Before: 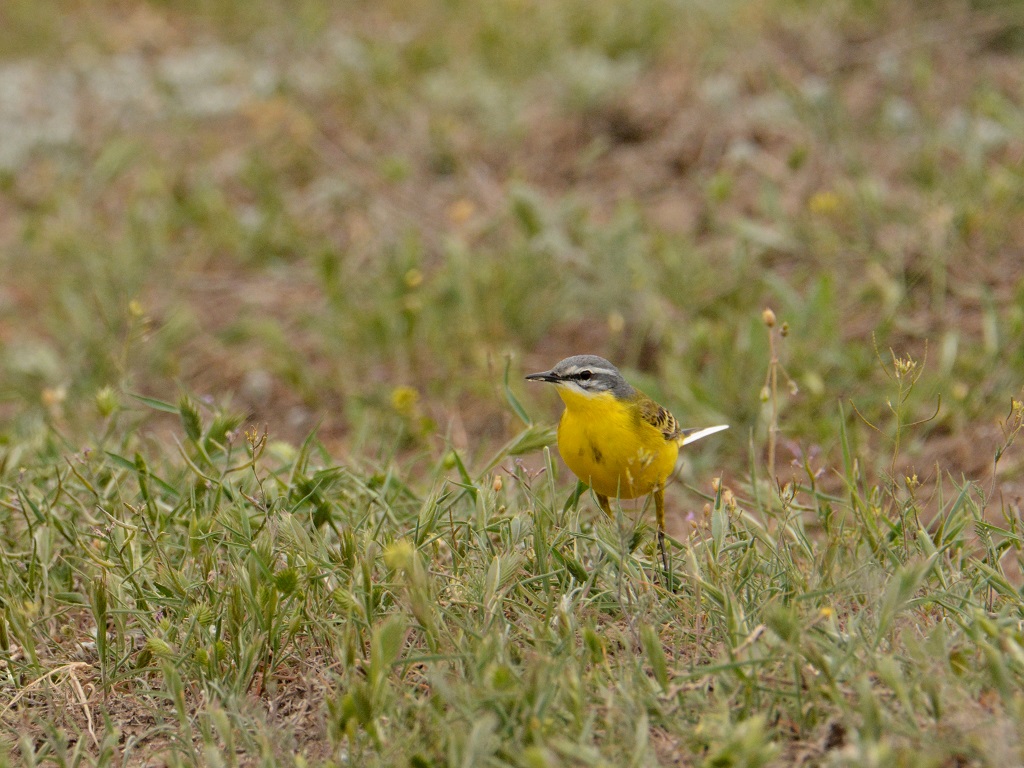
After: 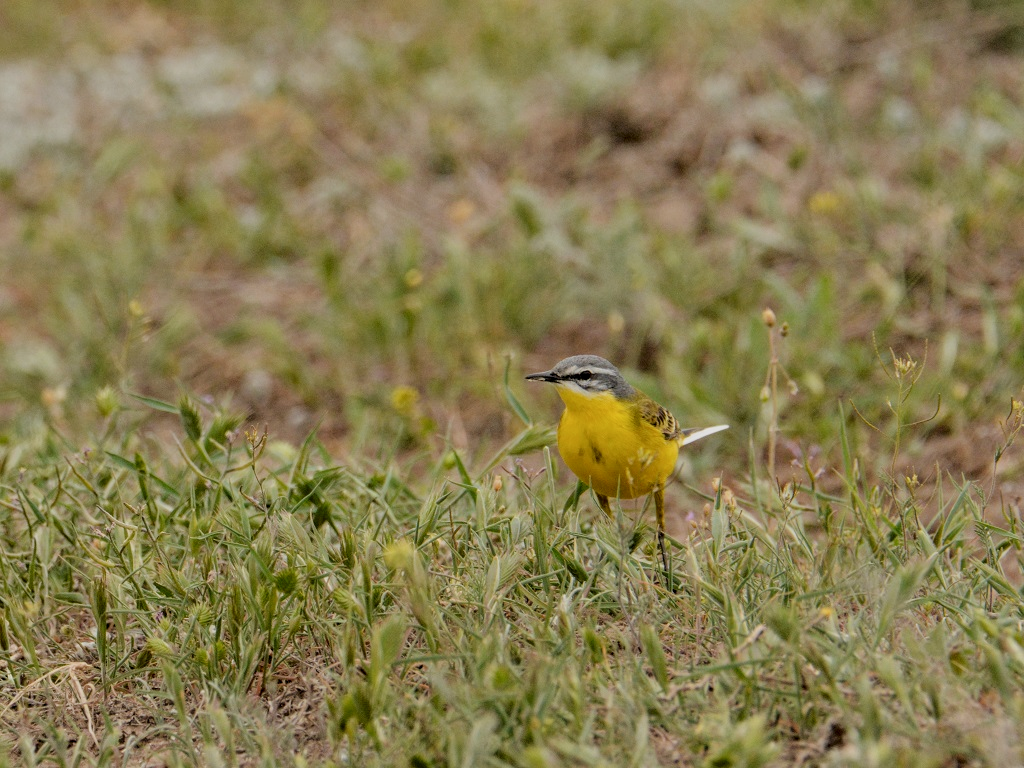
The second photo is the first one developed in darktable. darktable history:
filmic rgb: black relative exposure -7.65 EV, white relative exposure 4.56 EV, hardness 3.61
local contrast: detail 130%
